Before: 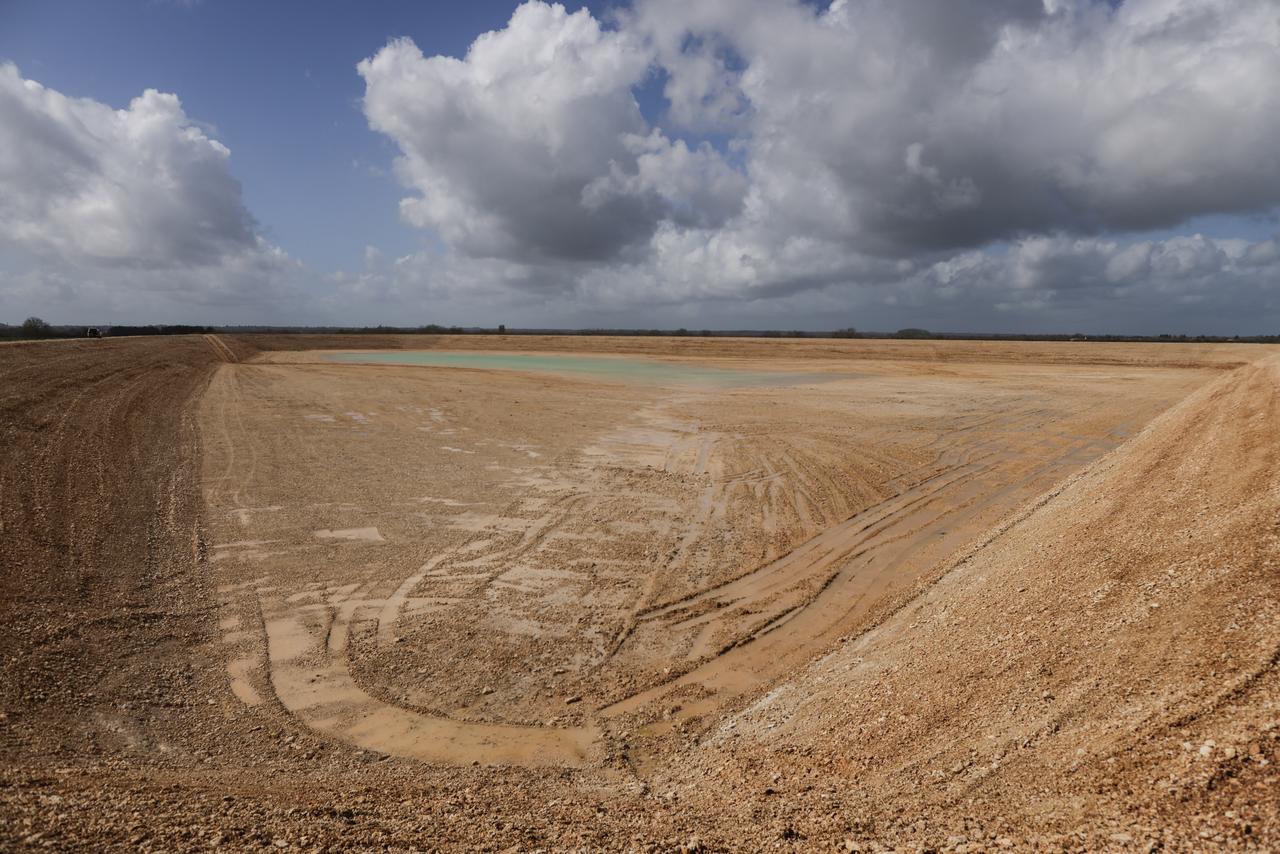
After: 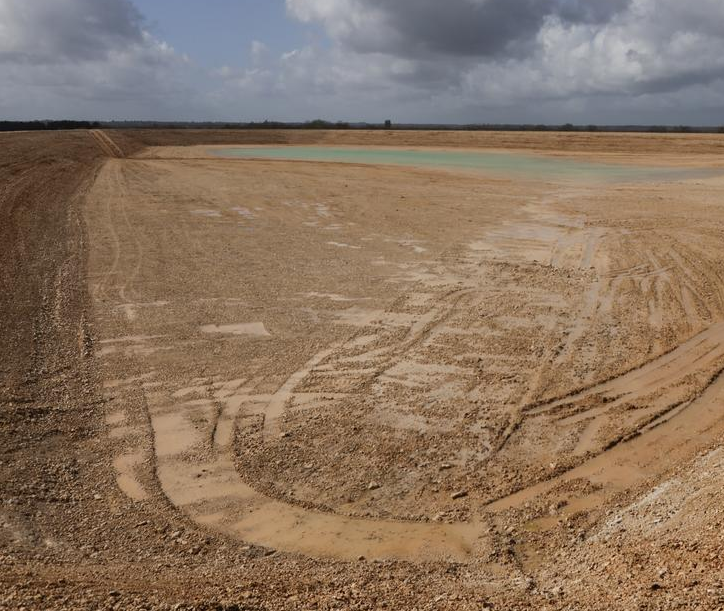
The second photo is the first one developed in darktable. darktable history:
crop: left 8.959%, top 24.112%, right 34.437%, bottom 4.246%
